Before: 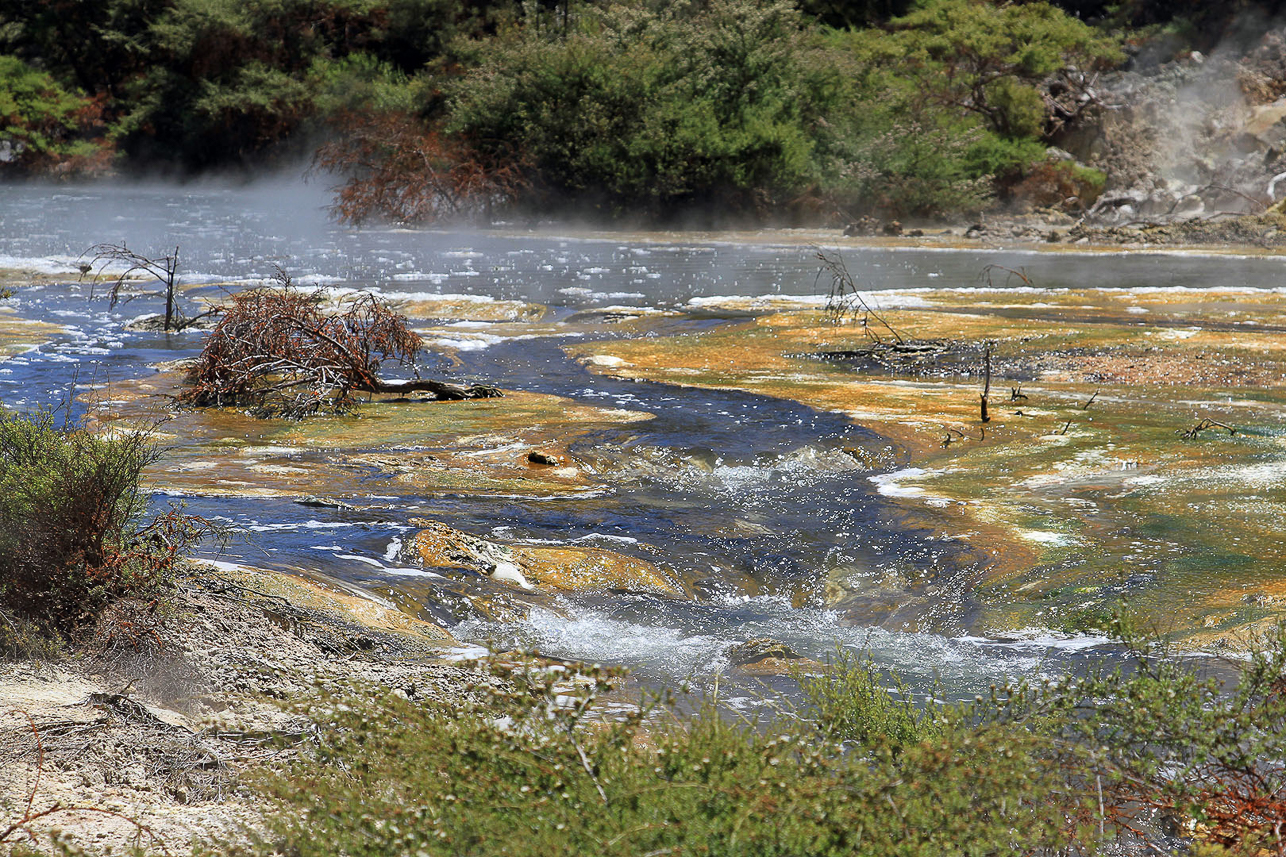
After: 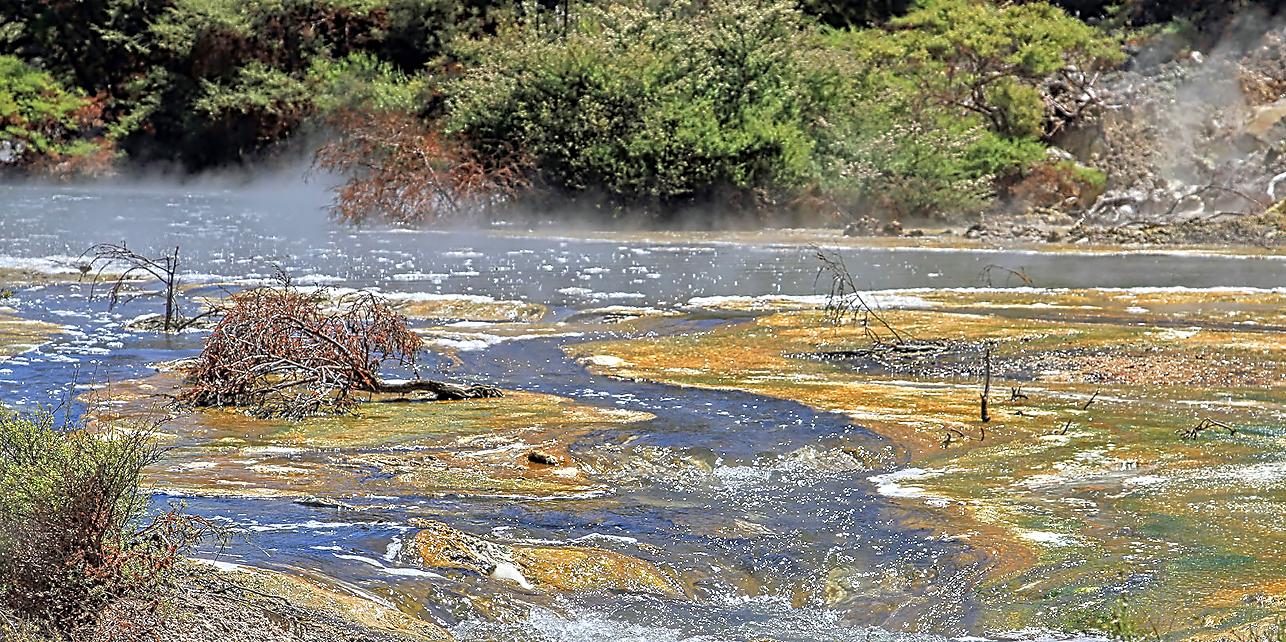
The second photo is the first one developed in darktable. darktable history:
crop: bottom 24.988%
contrast equalizer: y [[0.5, 0.5, 0.5, 0.515, 0.749, 0.84], [0.5 ×6], [0.5 ×6], [0, 0, 0, 0.001, 0.067, 0.262], [0 ×6]]
shadows and highlights: on, module defaults
tone equalizer: -7 EV 0.15 EV, -6 EV 0.6 EV, -5 EV 1.15 EV, -4 EV 1.33 EV, -3 EV 1.15 EV, -2 EV 0.6 EV, -1 EV 0.15 EV, mask exposure compensation -0.5 EV
